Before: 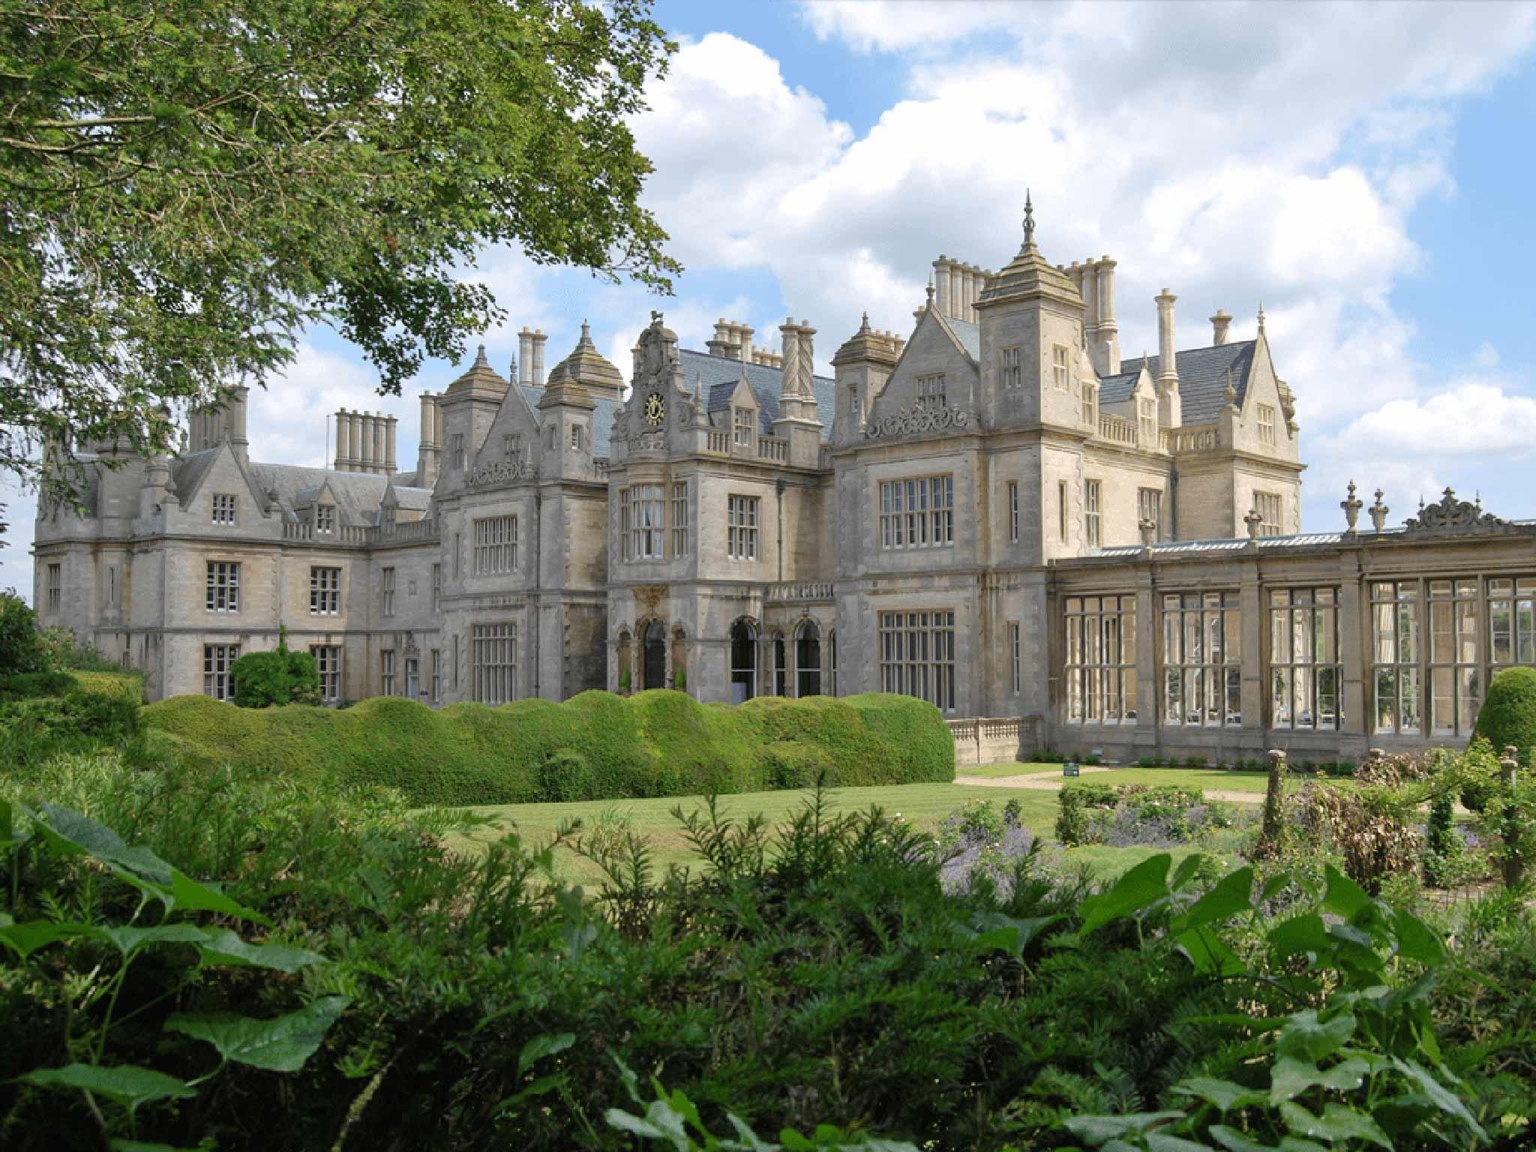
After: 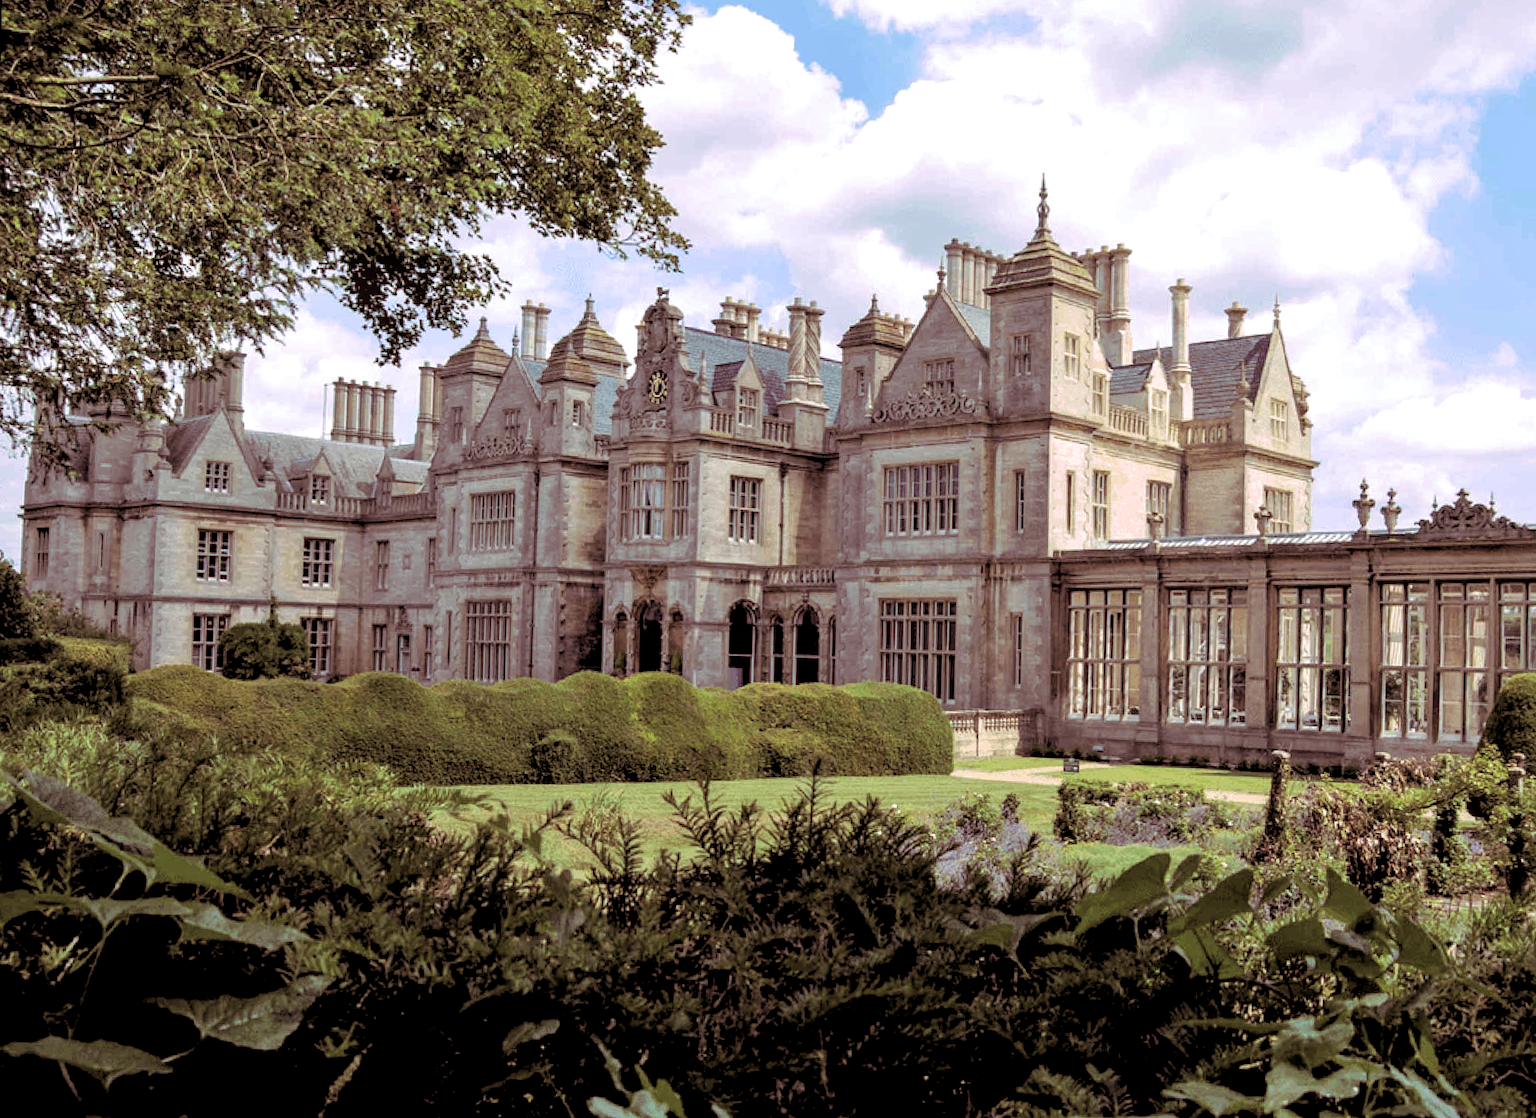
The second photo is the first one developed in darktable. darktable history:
rotate and perspective: rotation 1.57°, crop left 0.018, crop right 0.982, crop top 0.039, crop bottom 0.961
levels: levels [0, 0.498, 0.996]
rgb levels: levels [[0.029, 0.461, 0.922], [0, 0.5, 1], [0, 0.5, 1]]
local contrast: on, module defaults
split-toning: highlights › hue 298.8°, highlights › saturation 0.73, compress 41.76%
